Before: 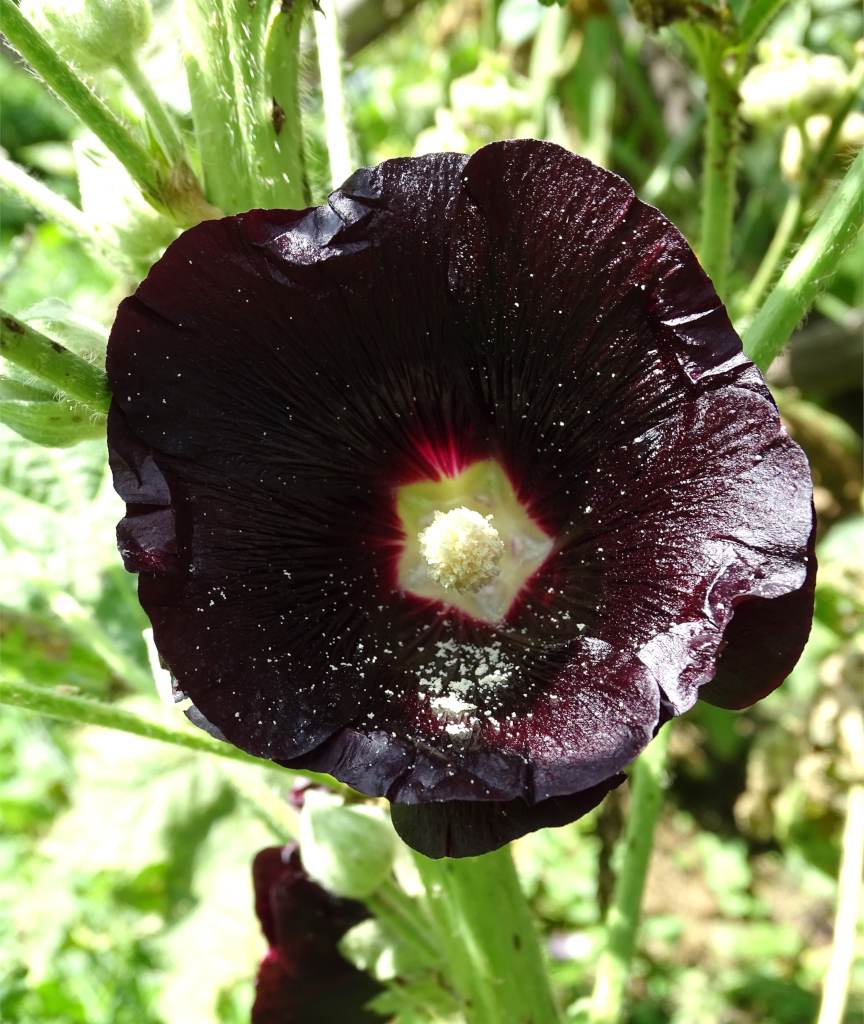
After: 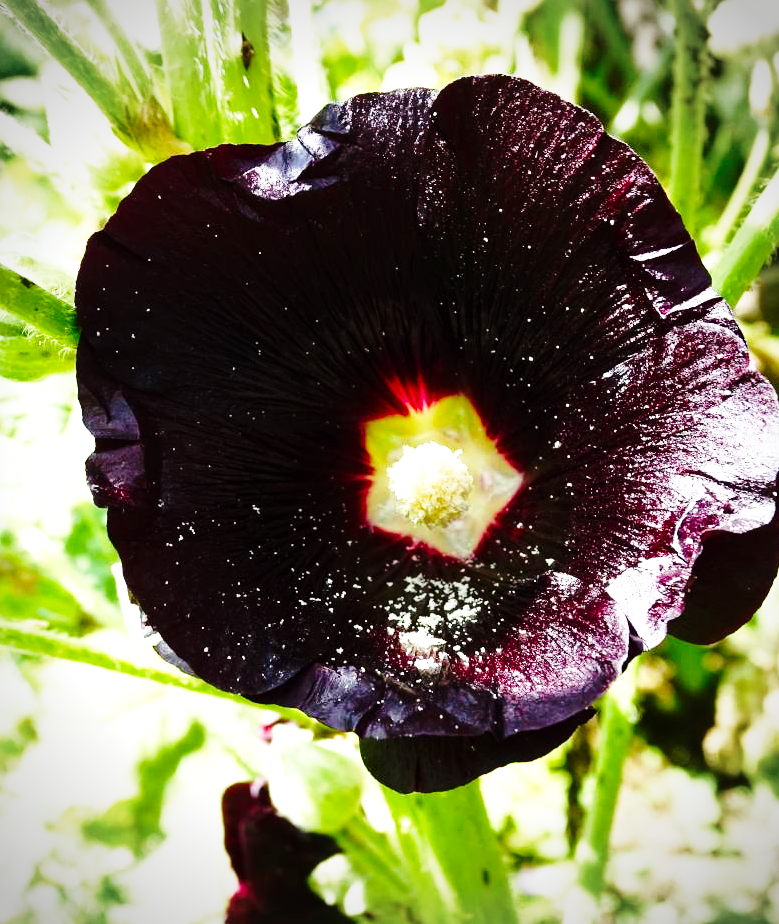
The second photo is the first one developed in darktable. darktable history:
color balance rgb: linear chroma grading › shadows 9.537%, linear chroma grading › highlights 10.211%, linear chroma grading › global chroma 14.521%, linear chroma grading › mid-tones 14.679%, perceptual saturation grading › global saturation 0.295%, perceptual saturation grading › highlights -15.979%, perceptual saturation grading › shadows 25.188%, contrast 14.883%
vignetting: fall-off radius 45.27%
base curve: curves: ch0 [(0, 0) (0.028, 0.03) (0.105, 0.232) (0.387, 0.748) (0.754, 0.968) (1, 1)], preserve colors none
crop: left 3.637%, top 6.36%, right 6.135%, bottom 3.341%
